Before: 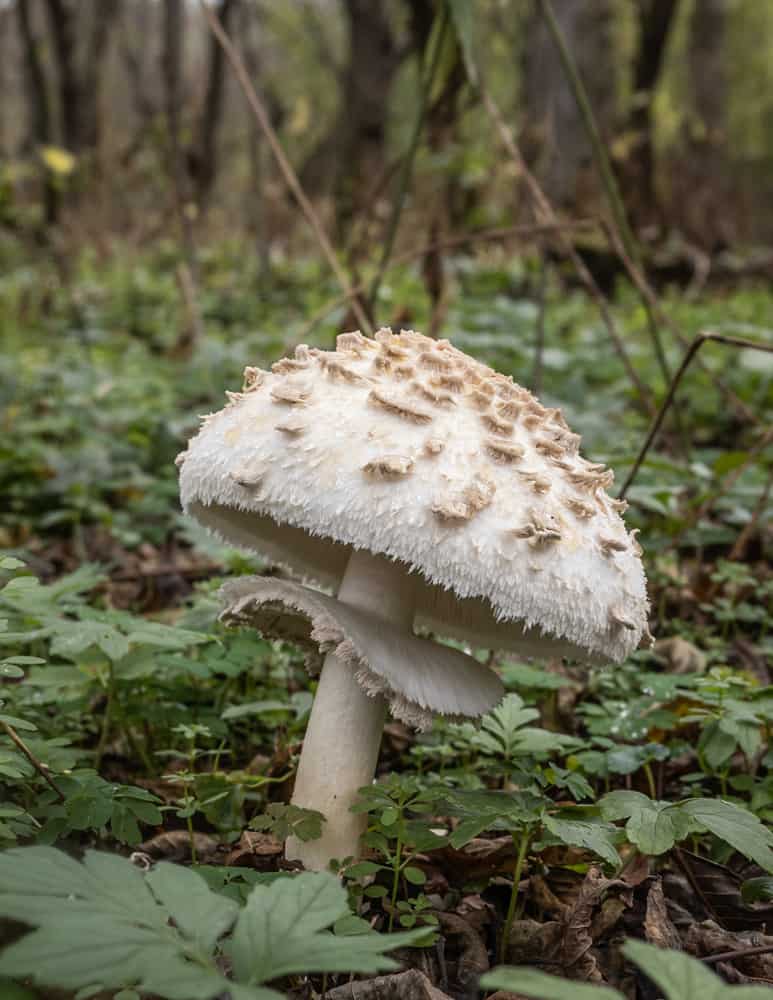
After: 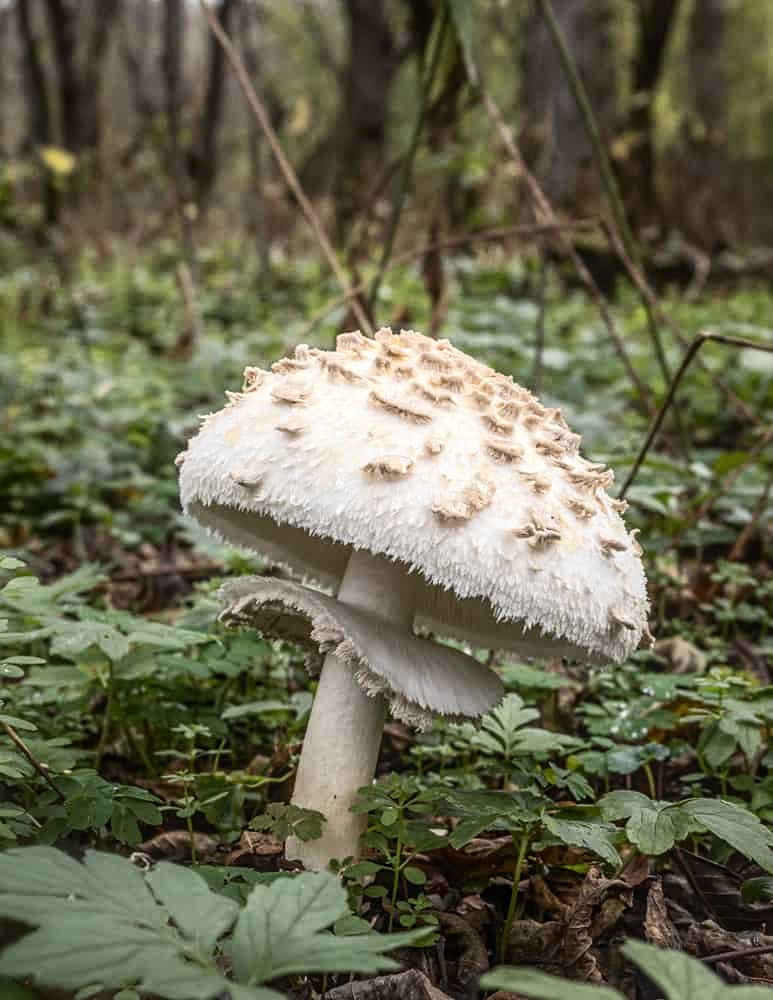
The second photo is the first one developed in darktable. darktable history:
contrast equalizer: octaves 7, y [[0.439, 0.44, 0.442, 0.457, 0.493, 0.498], [0.5 ×6], [0.5 ×6], [0 ×6], [0 ×6]]
contrast brightness saturation: contrast 0.24, brightness 0.089
local contrast: detail 130%
